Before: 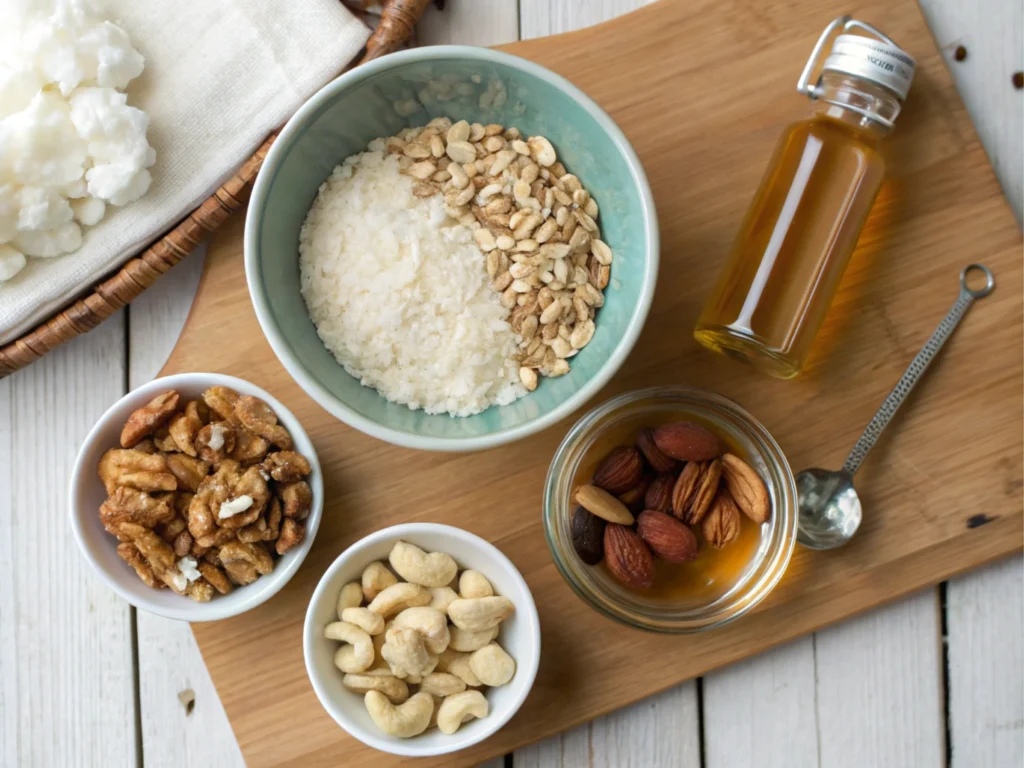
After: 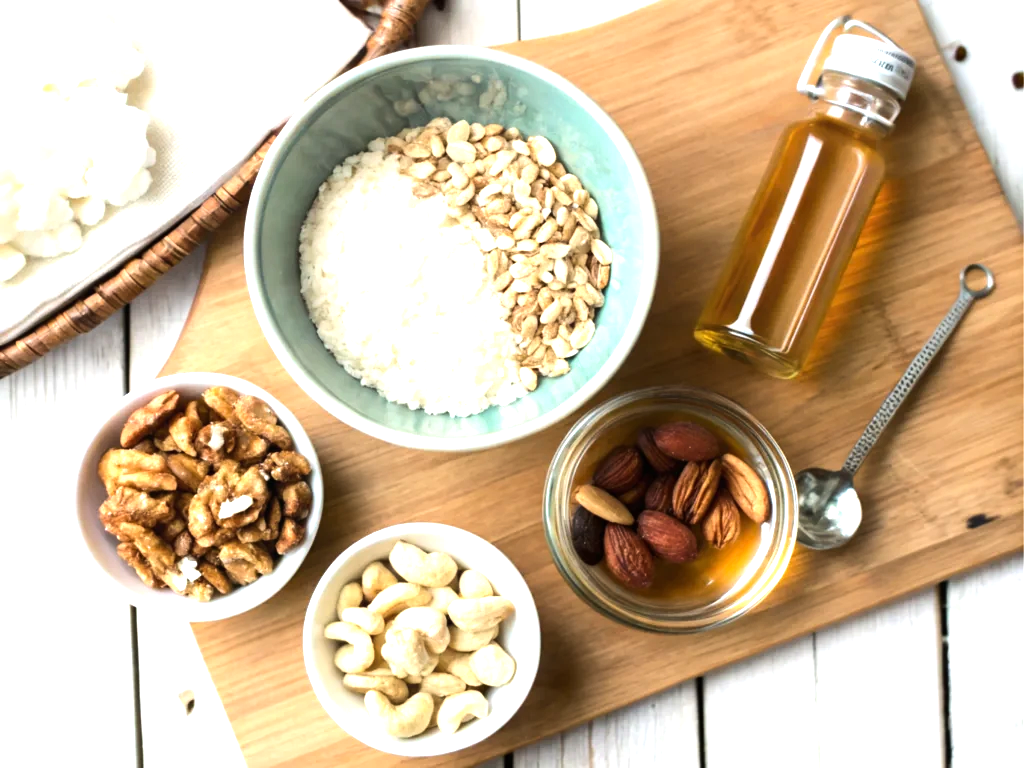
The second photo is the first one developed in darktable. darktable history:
tone equalizer: -8 EV -0.785 EV, -7 EV -0.704 EV, -6 EV -0.628 EV, -5 EV -0.394 EV, -3 EV 0.405 EV, -2 EV 0.6 EV, -1 EV 0.697 EV, +0 EV 0.759 EV, edges refinement/feathering 500, mask exposure compensation -1.57 EV, preserve details no
exposure: exposure 0.647 EV, compensate exposure bias true, compensate highlight preservation false
